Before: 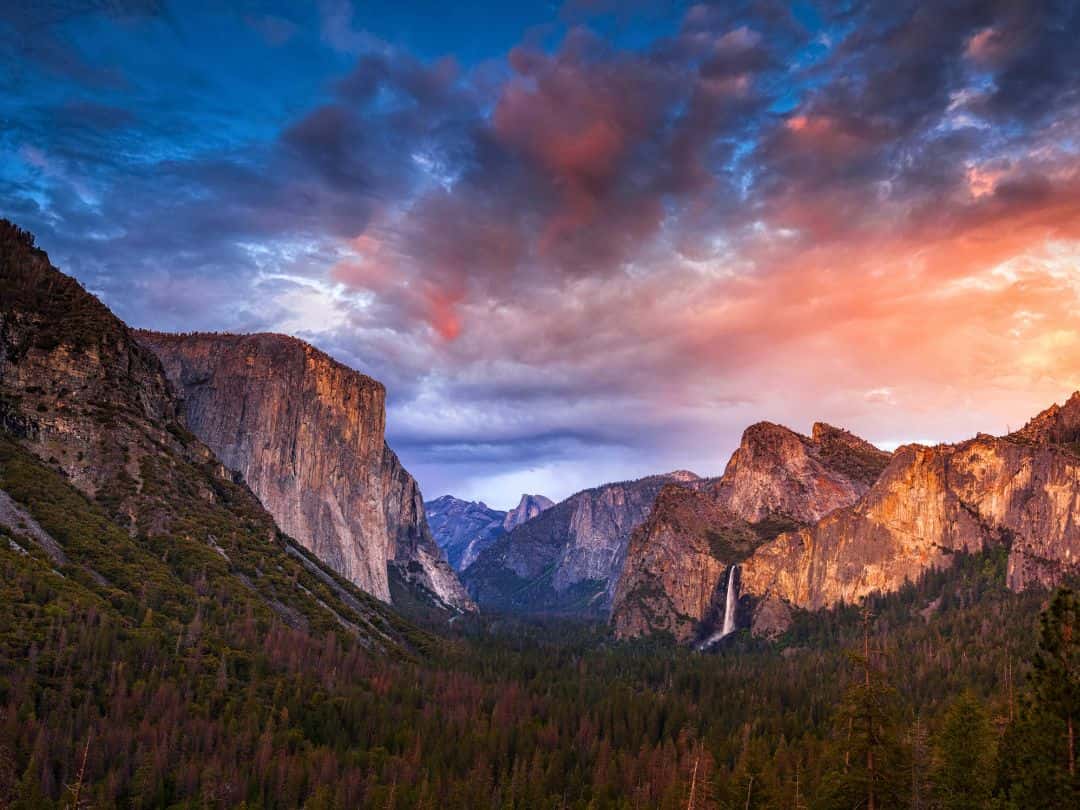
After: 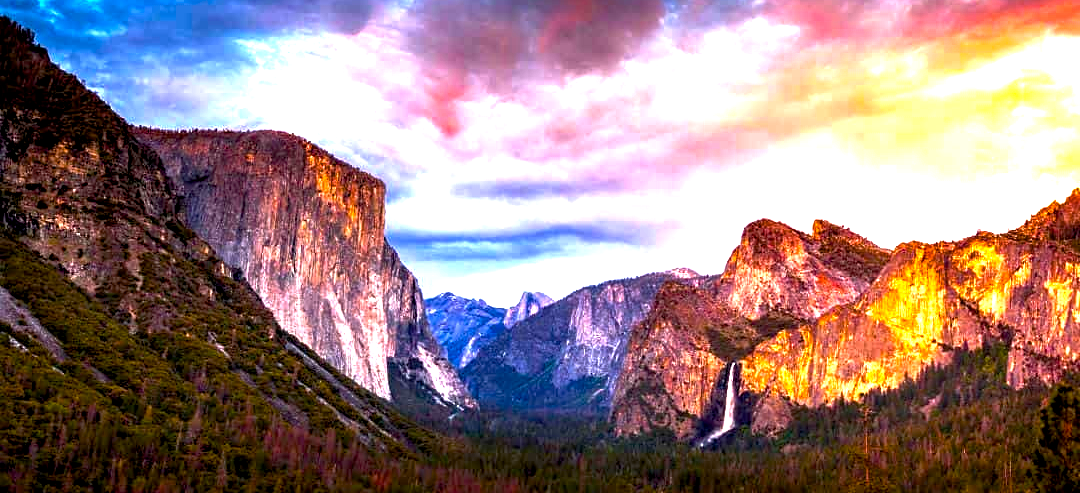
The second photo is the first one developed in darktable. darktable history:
exposure: black level correction 0.009, exposure -0.625 EV, compensate highlight preservation false
color balance rgb: shadows lift › luminance -9.725%, perceptual saturation grading › global saturation 29.947%, perceptual brilliance grading › global brilliance 34.223%, perceptual brilliance grading › highlights 49.547%, perceptual brilliance grading › mid-tones 59.789%, perceptual brilliance grading › shadows 34.68%
crop and rotate: top 25.063%, bottom 13.989%
